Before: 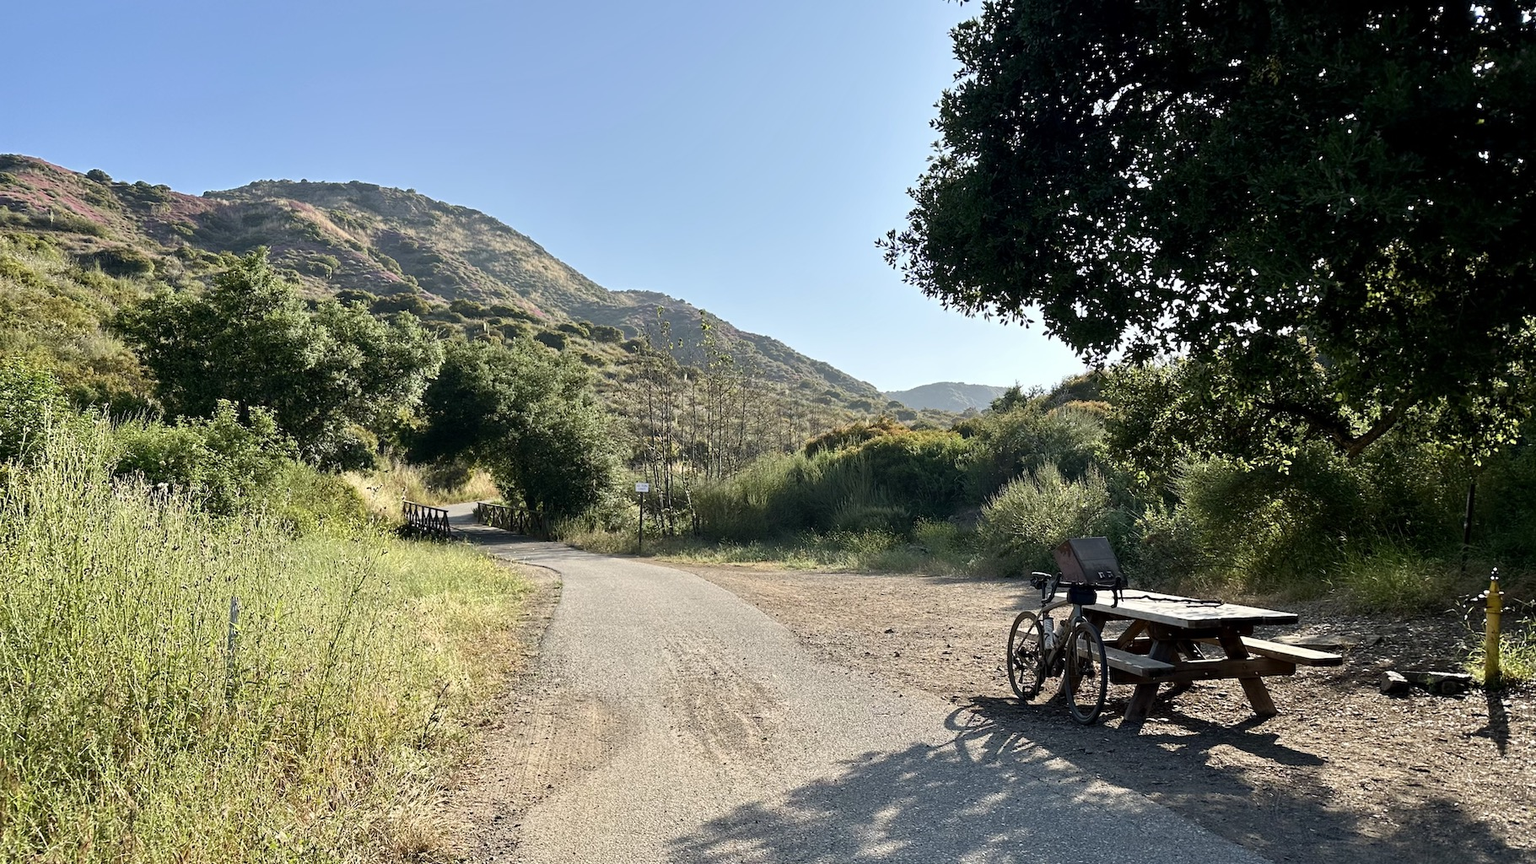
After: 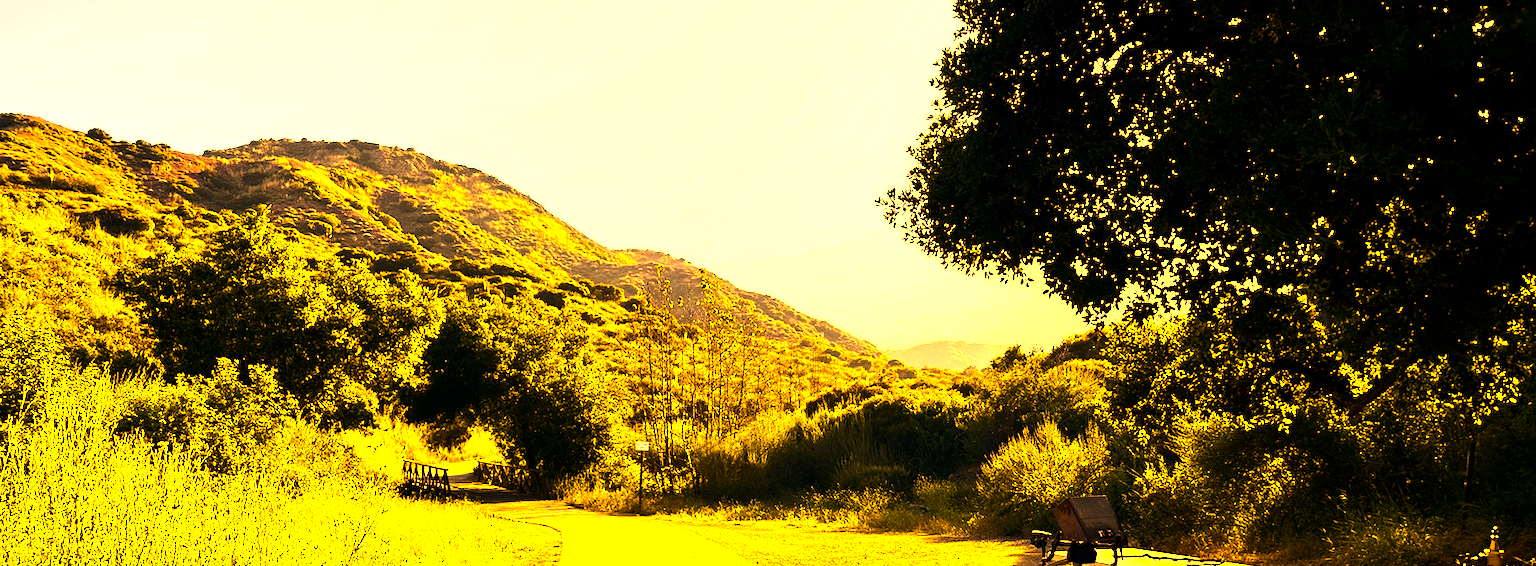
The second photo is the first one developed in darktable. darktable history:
color balance rgb: linear chroma grading › global chroma 9%, perceptual saturation grading › global saturation 36%, perceptual brilliance grading › global brilliance 15%, perceptual brilliance grading › shadows -35%, global vibrance 15%
crop and rotate: top 4.848%, bottom 29.503%
tone equalizer: -8 EV -1.08 EV, -7 EV -1.01 EV, -6 EV -0.867 EV, -5 EV -0.578 EV, -3 EV 0.578 EV, -2 EV 0.867 EV, -1 EV 1.01 EV, +0 EV 1.08 EV, edges refinement/feathering 500, mask exposure compensation -1.57 EV, preserve details no
white balance: red 1.467, blue 0.684
